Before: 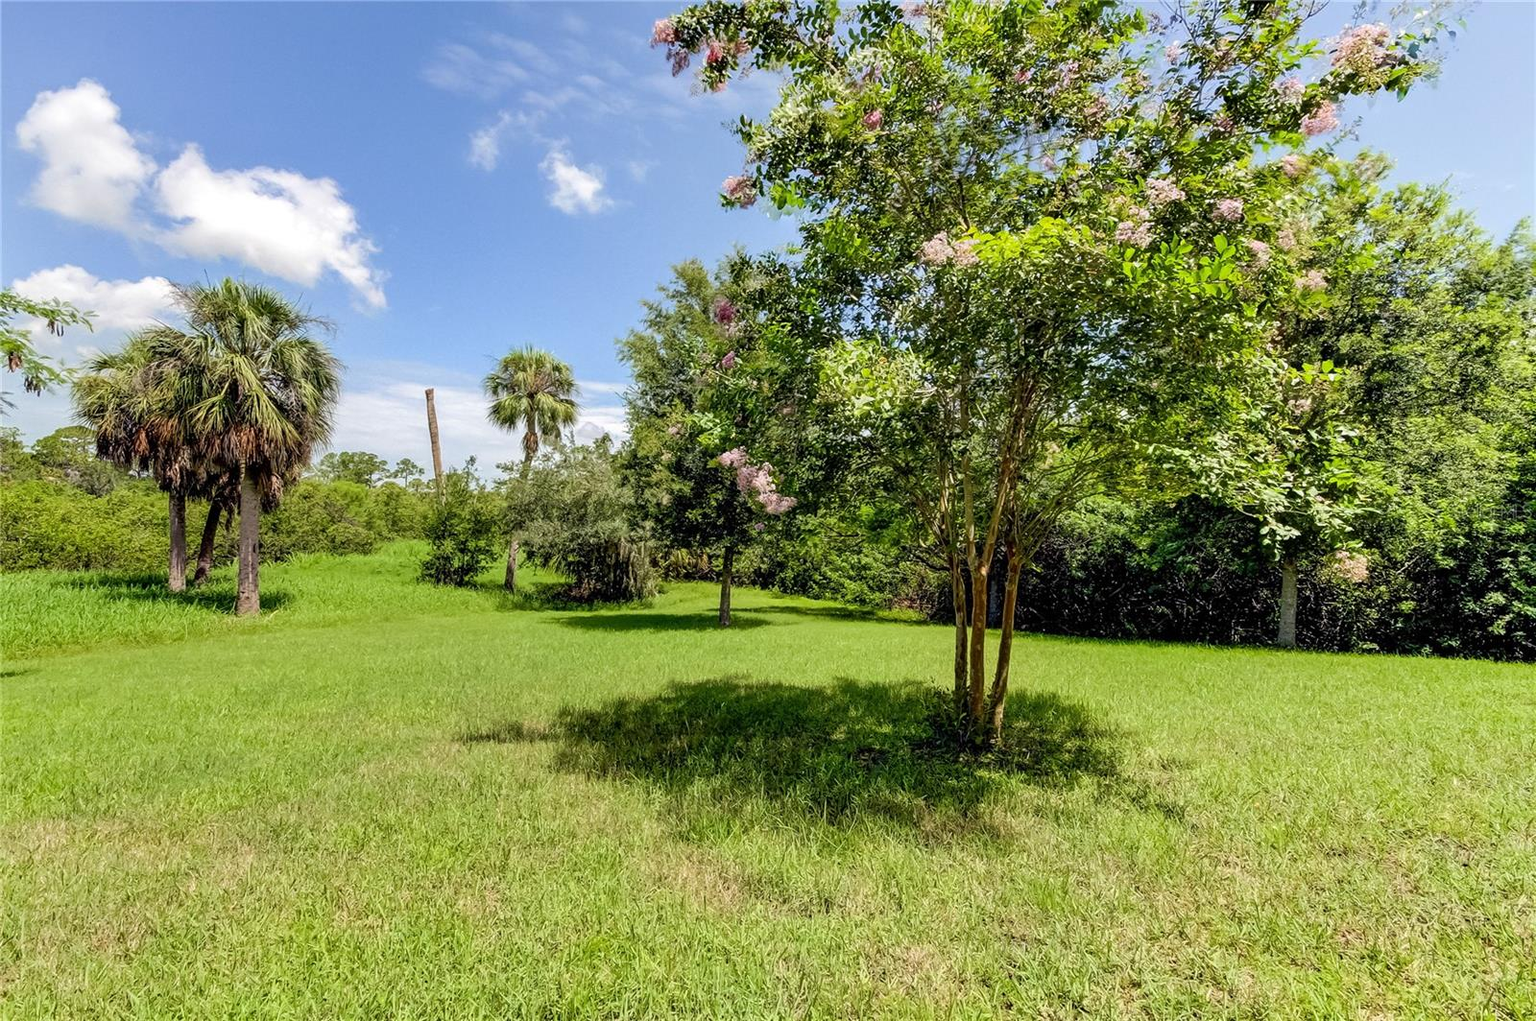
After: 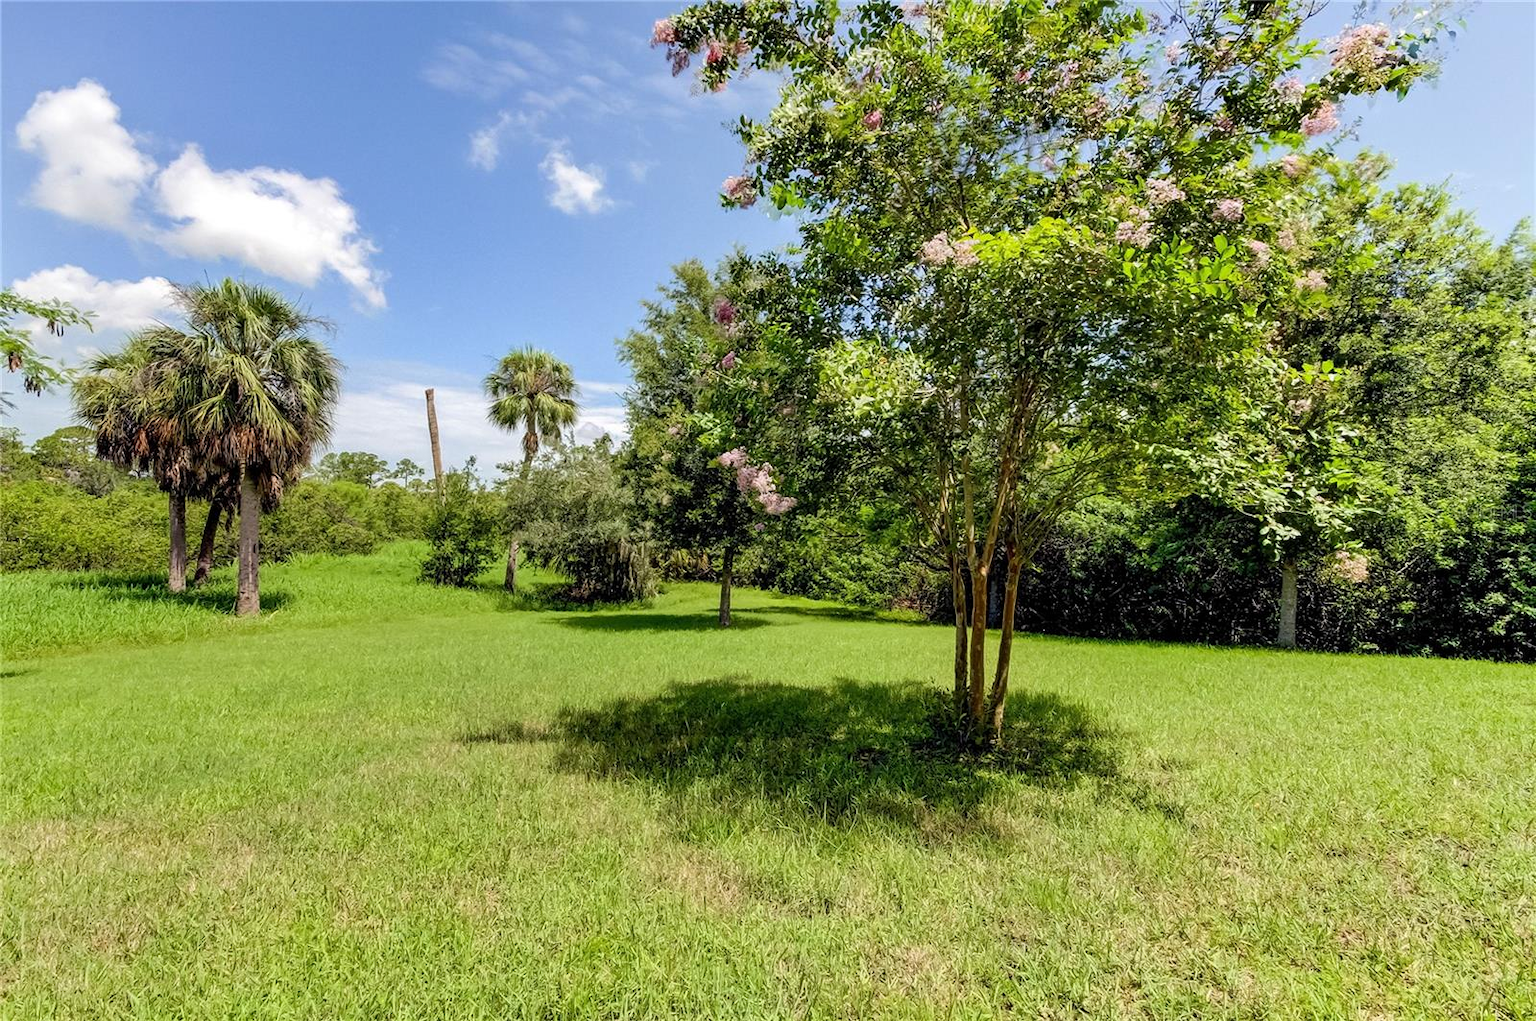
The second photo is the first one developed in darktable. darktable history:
tone equalizer: -8 EV -0.562 EV
